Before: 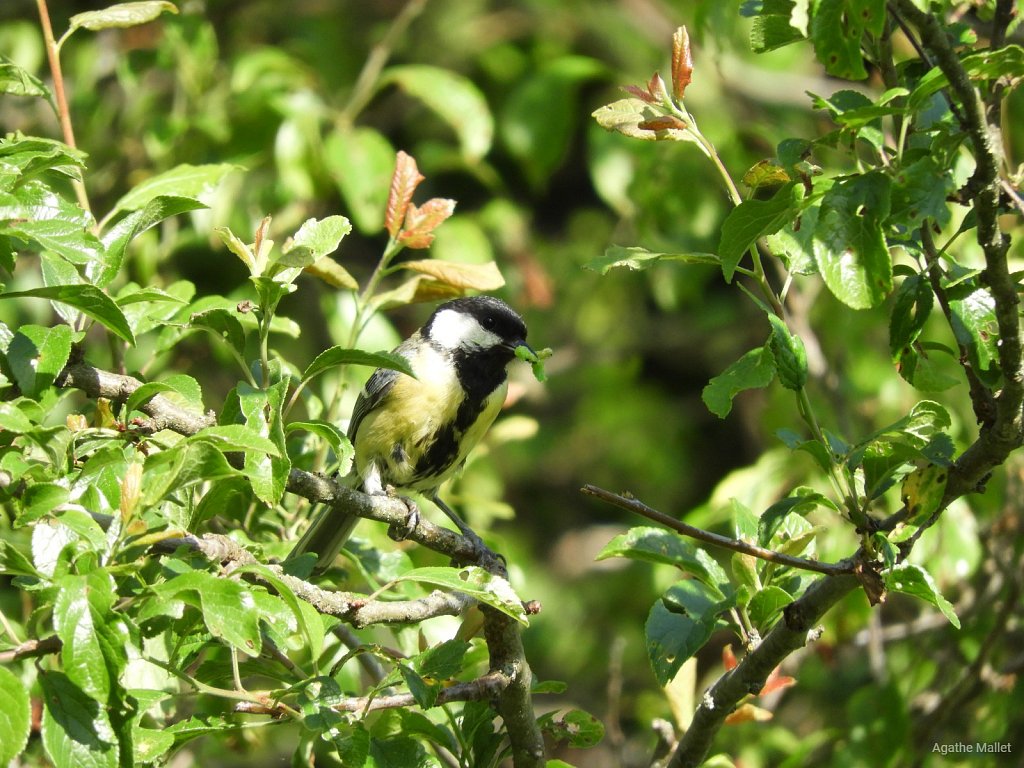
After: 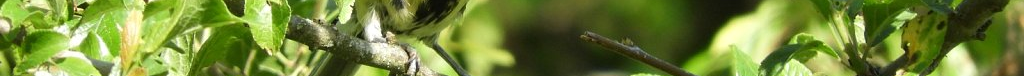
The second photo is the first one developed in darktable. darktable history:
tone equalizer: on, module defaults
crop and rotate: top 59.084%, bottom 30.916%
color correction: highlights a* -0.137, highlights b* 0.137
